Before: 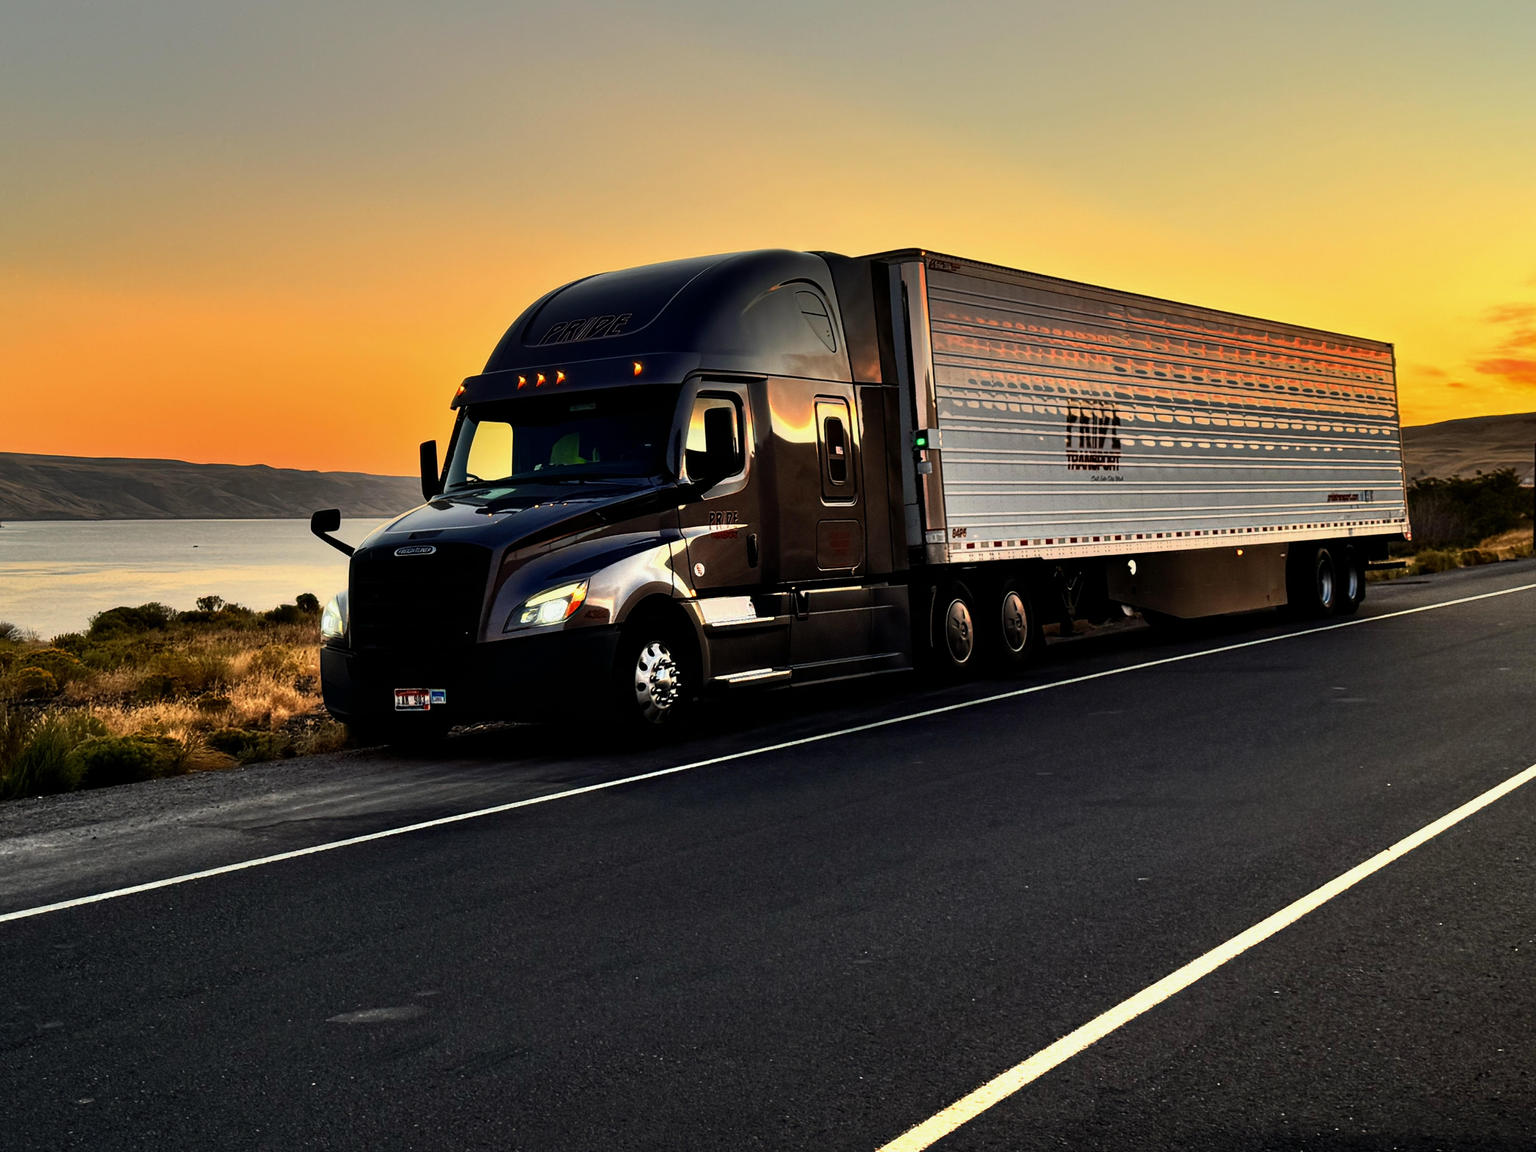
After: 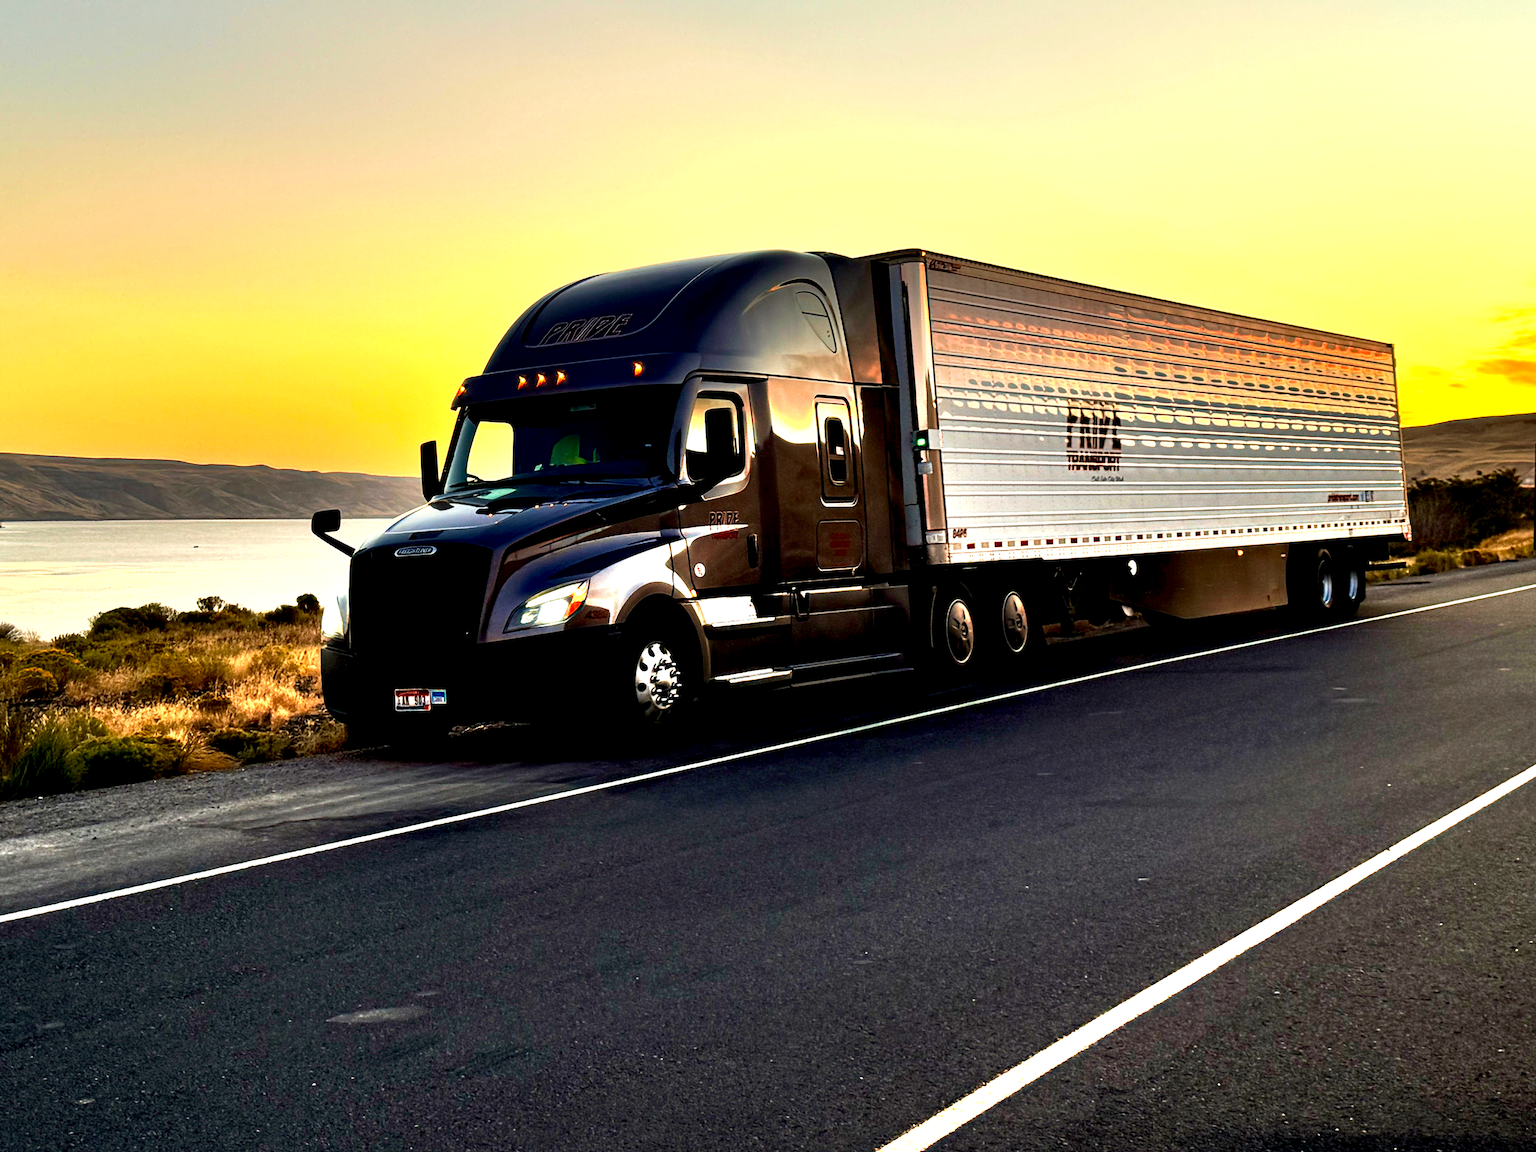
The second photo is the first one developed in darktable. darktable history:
exposure: black level correction 0.001, exposure 1.129 EV, compensate exposure bias true, compensate highlight preservation false
velvia: strength 40%
